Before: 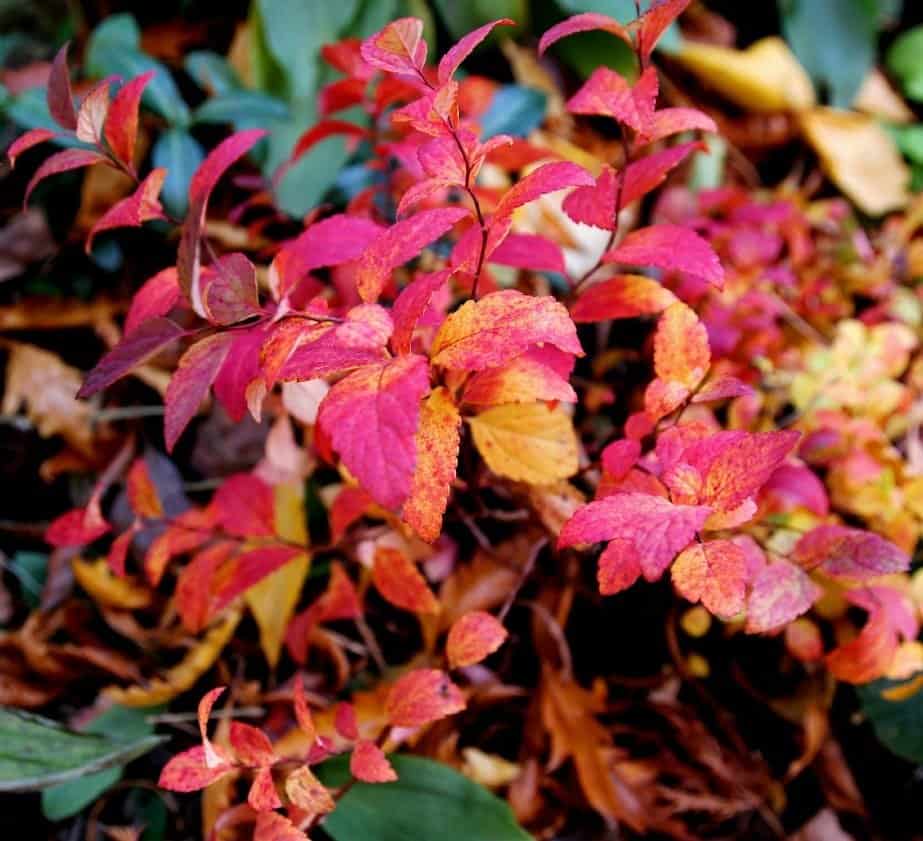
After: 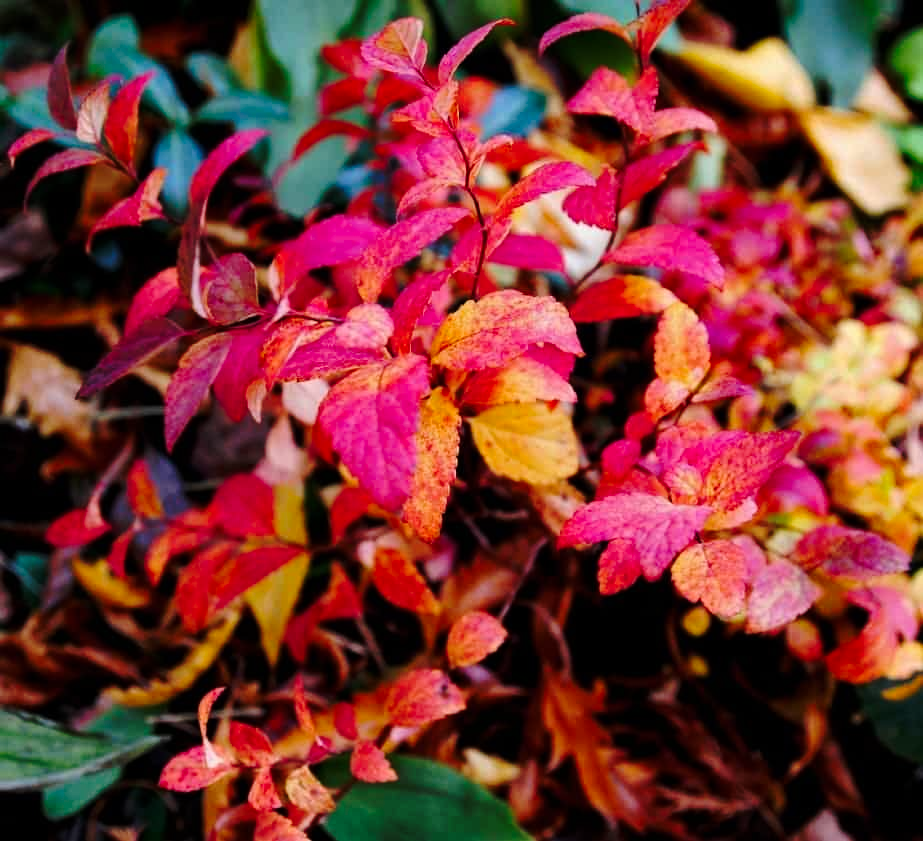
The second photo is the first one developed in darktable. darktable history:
tone curve: preserve colors none
base curve: curves: ch0 [(0, 0) (0.073, 0.04) (0.157, 0.139) (0.492, 0.492) (0.758, 0.758) (1, 1)], preserve colors none
